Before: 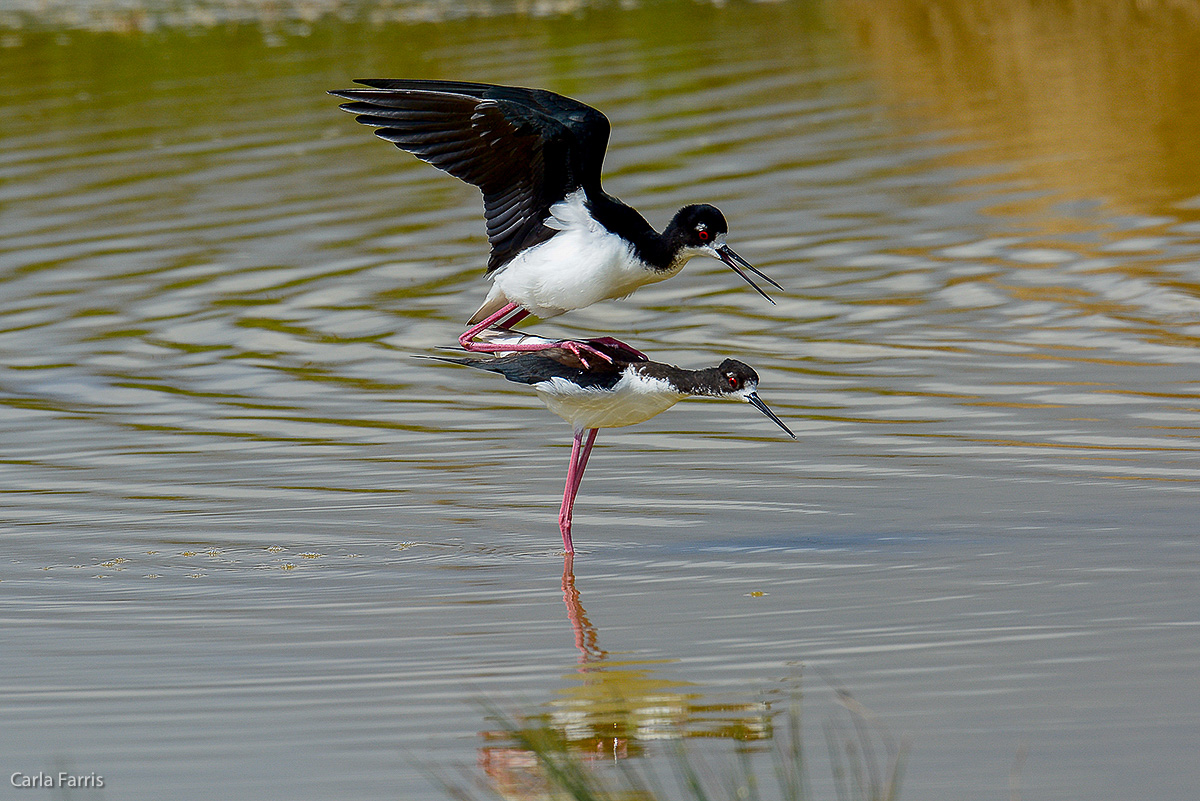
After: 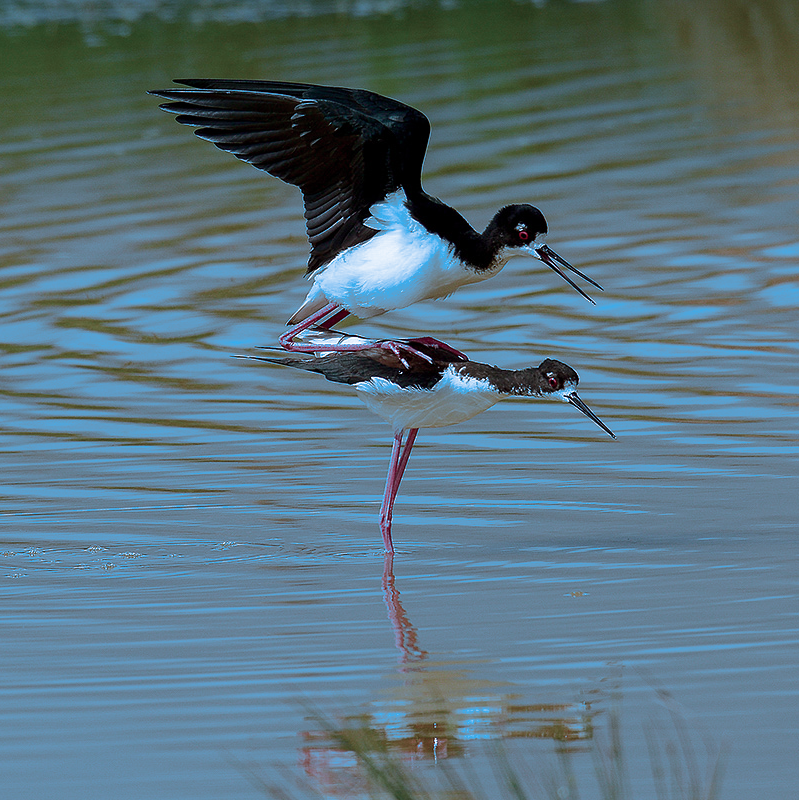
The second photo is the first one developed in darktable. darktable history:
crop and rotate: left 15.055%, right 18.278%
color contrast: blue-yellow contrast 0.62
graduated density: density 2.02 EV, hardness 44%, rotation 0.374°, offset 8.21, hue 208.8°, saturation 97%
split-toning: shadows › hue 220°, shadows › saturation 0.64, highlights › hue 220°, highlights › saturation 0.64, balance 0, compress 5.22%
